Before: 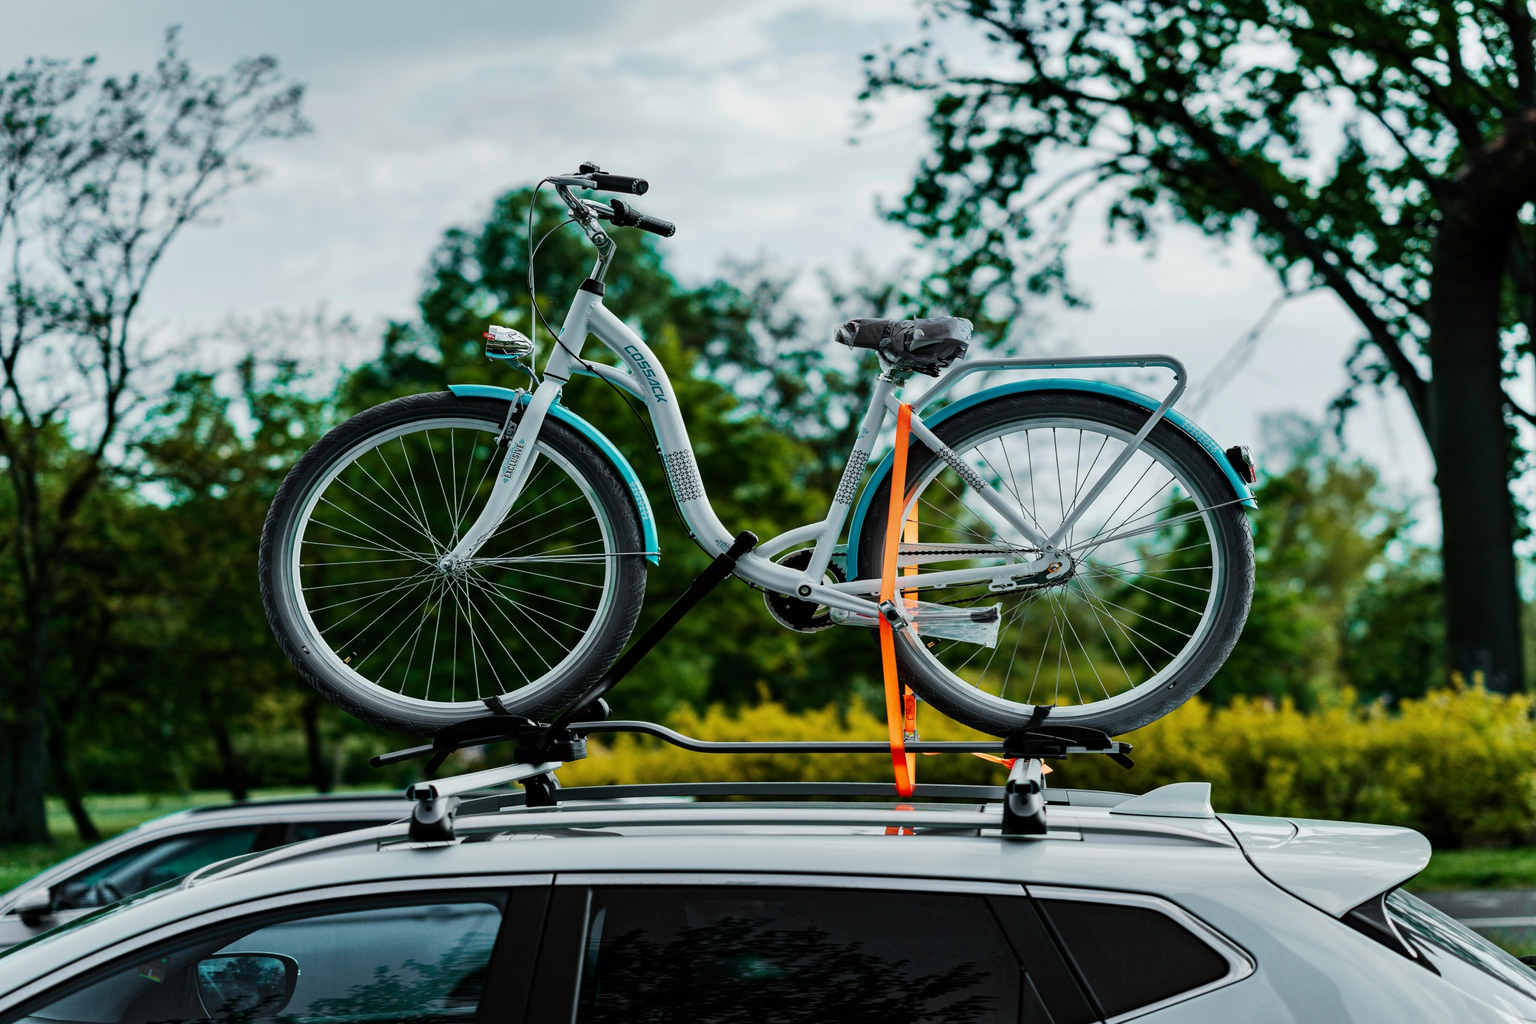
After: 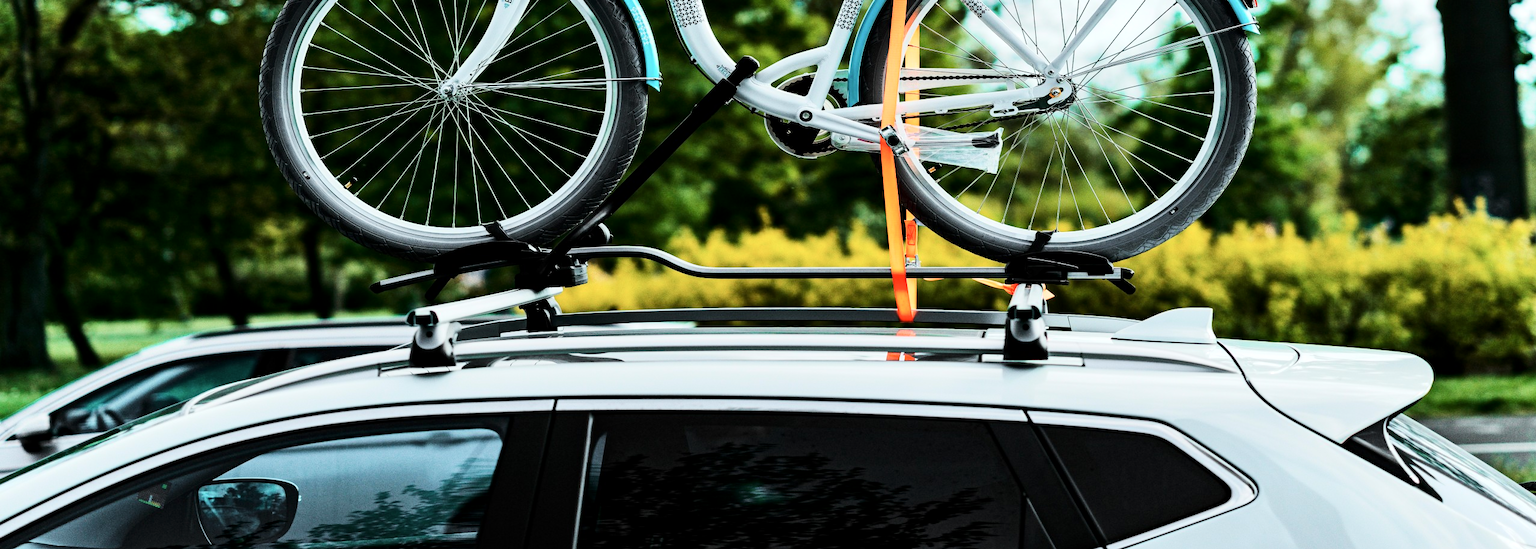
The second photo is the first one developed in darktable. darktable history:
crop and rotate: top 46.445%, right 0.099%
contrast brightness saturation: contrast 0.115, saturation -0.164
exposure: black level correction 0.002, exposure 0.674 EV, compensate highlight preservation false
tone curve: curves: ch0 [(0, 0) (0.11, 0.081) (0.256, 0.259) (0.398, 0.475) (0.498, 0.611) (0.65, 0.757) (0.835, 0.883) (1, 0.961)]; ch1 [(0, 0) (0.346, 0.307) (0.408, 0.369) (0.453, 0.457) (0.482, 0.479) (0.502, 0.498) (0.521, 0.51) (0.553, 0.554) (0.618, 0.65) (0.693, 0.727) (1, 1)]; ch2 [(0, 0) (0.358, 0.362) (0.434, 0.46) (0.485, 0.494) (0.5, 0.494) (0.511, 0.508) (0.537, 0.55) (0.579, 0.599) (0.621, 0.693) (1, 1)], color space Lab, linked channels, preserve colors none
